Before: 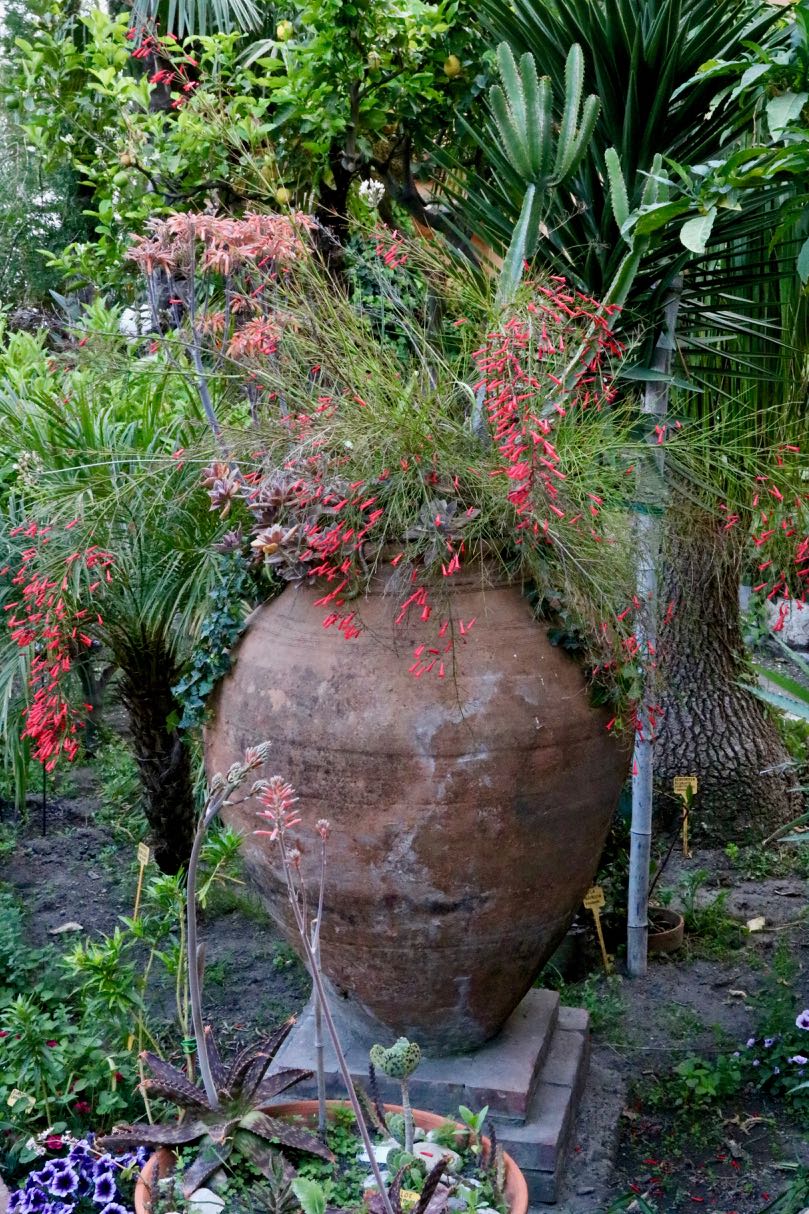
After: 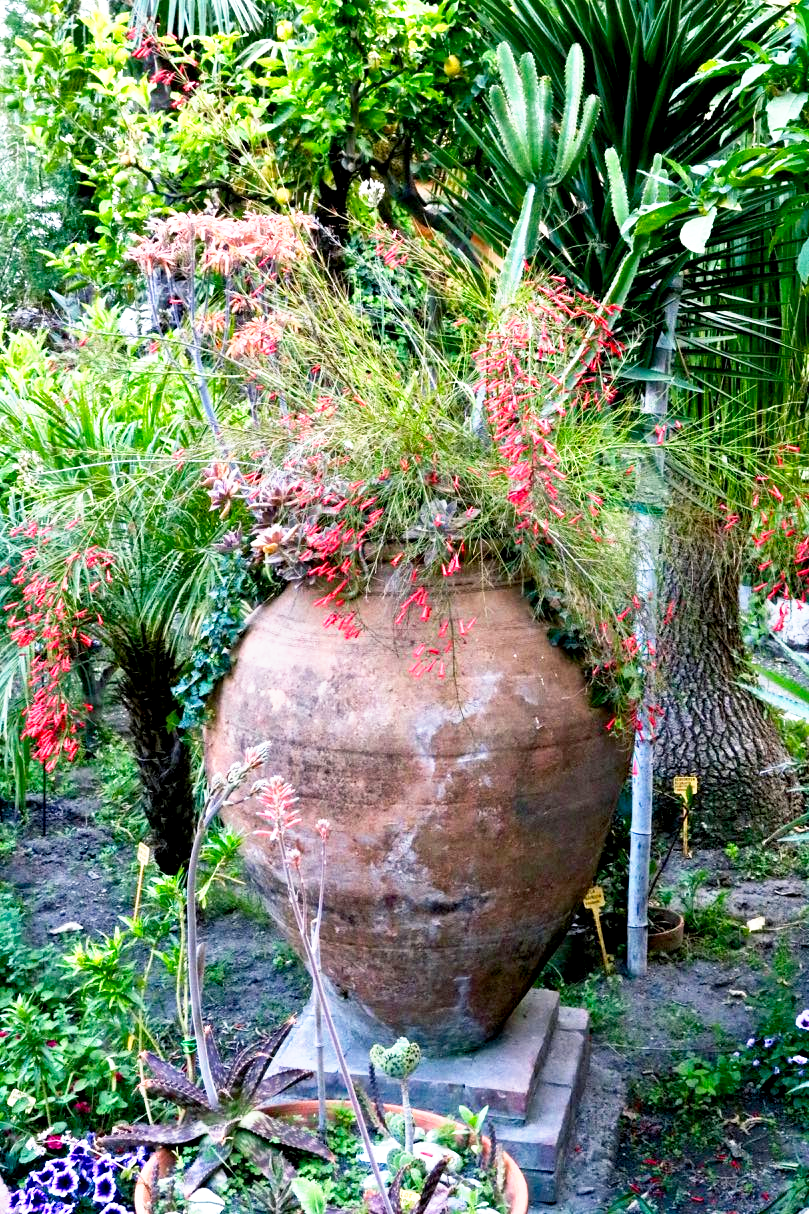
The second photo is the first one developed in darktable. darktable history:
exposure: exposure 0.948 EV, compensate highlight preservation false
tone curve: curves: ch0 [(0, 0) (0.051, 0.047) (0.102, 0.099) (0.236, 0.249) (0.429, 0.473) (0.67, 0.755) (0.875, 0.948) (1, 0.985)]; ch1 [(0, 0) (0.339, 0.298) (0.402, 0.363) (0.453, 0.413) (0.485, 0.469) (0.494, 0.493) (0.504, 0.502) (0.515, 0.526) (0.563, 0.591) (0.597, 0.639) (0.834, 0.888) (1, 1)]; ch2 [(0, 0) (0.362, 0.353) (0.425, 0.439) (0.501, 0.501) (0.537, 0.538) (0.58, 0.59) (0.642, 0.669) (0.773, 0.856) (1, 1)], preserve colors none
color balance rgb: shadows lift › chroma 2.055%, shadows lift › hue 216.75°, perceptual saturation grading › global saturation 0.242%, global vibrance 20%
shadows and highlights: radius 333.47, shadows 64.63, highlights 6.25, compress 87.34%, soften with gaussian
